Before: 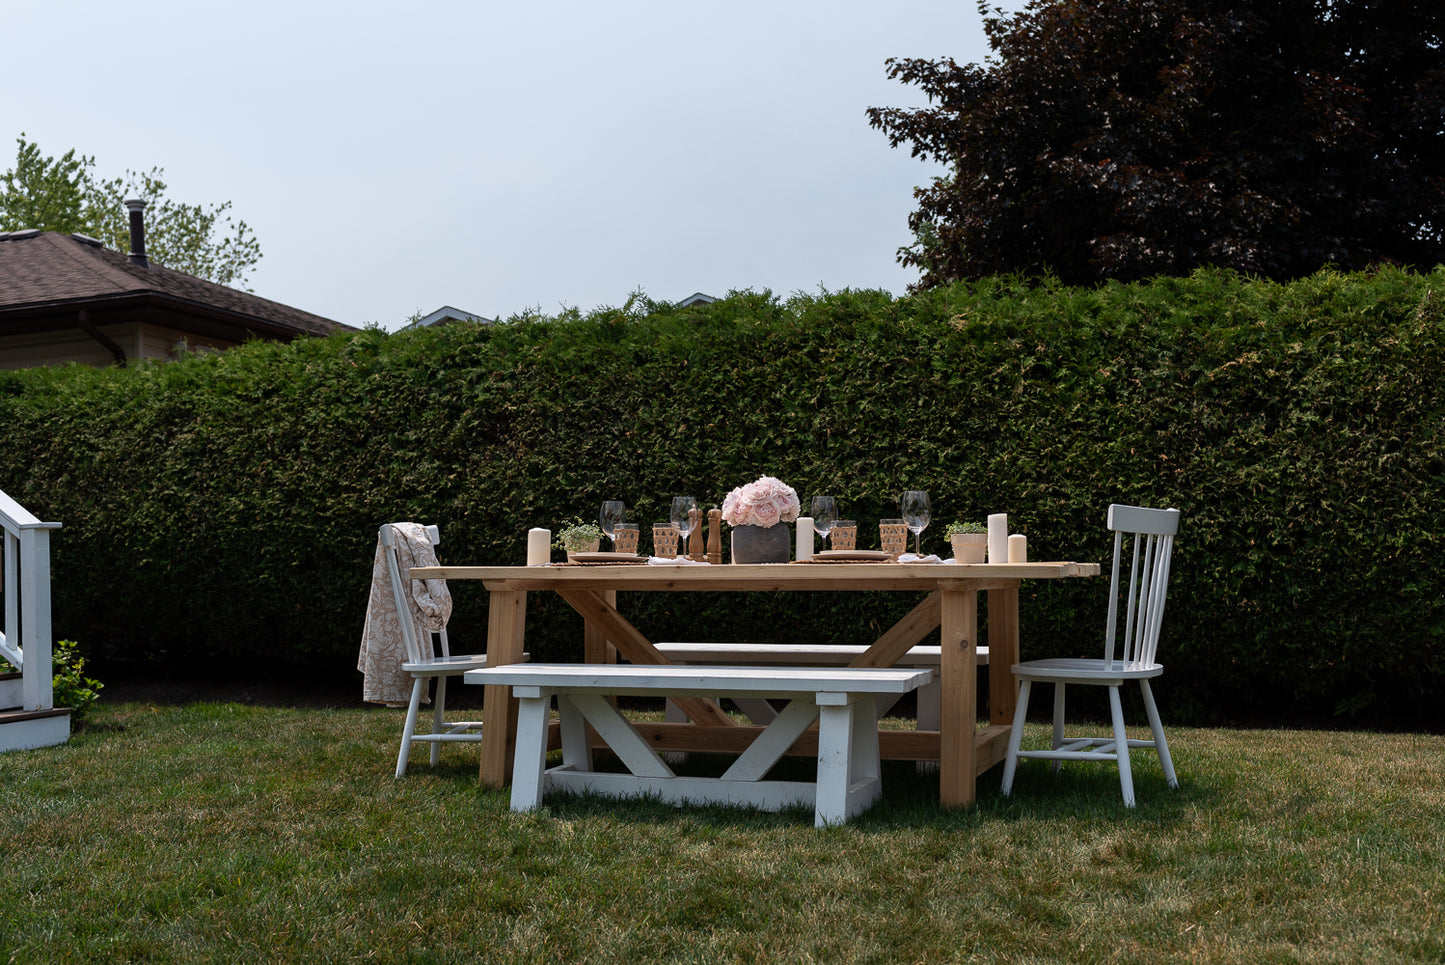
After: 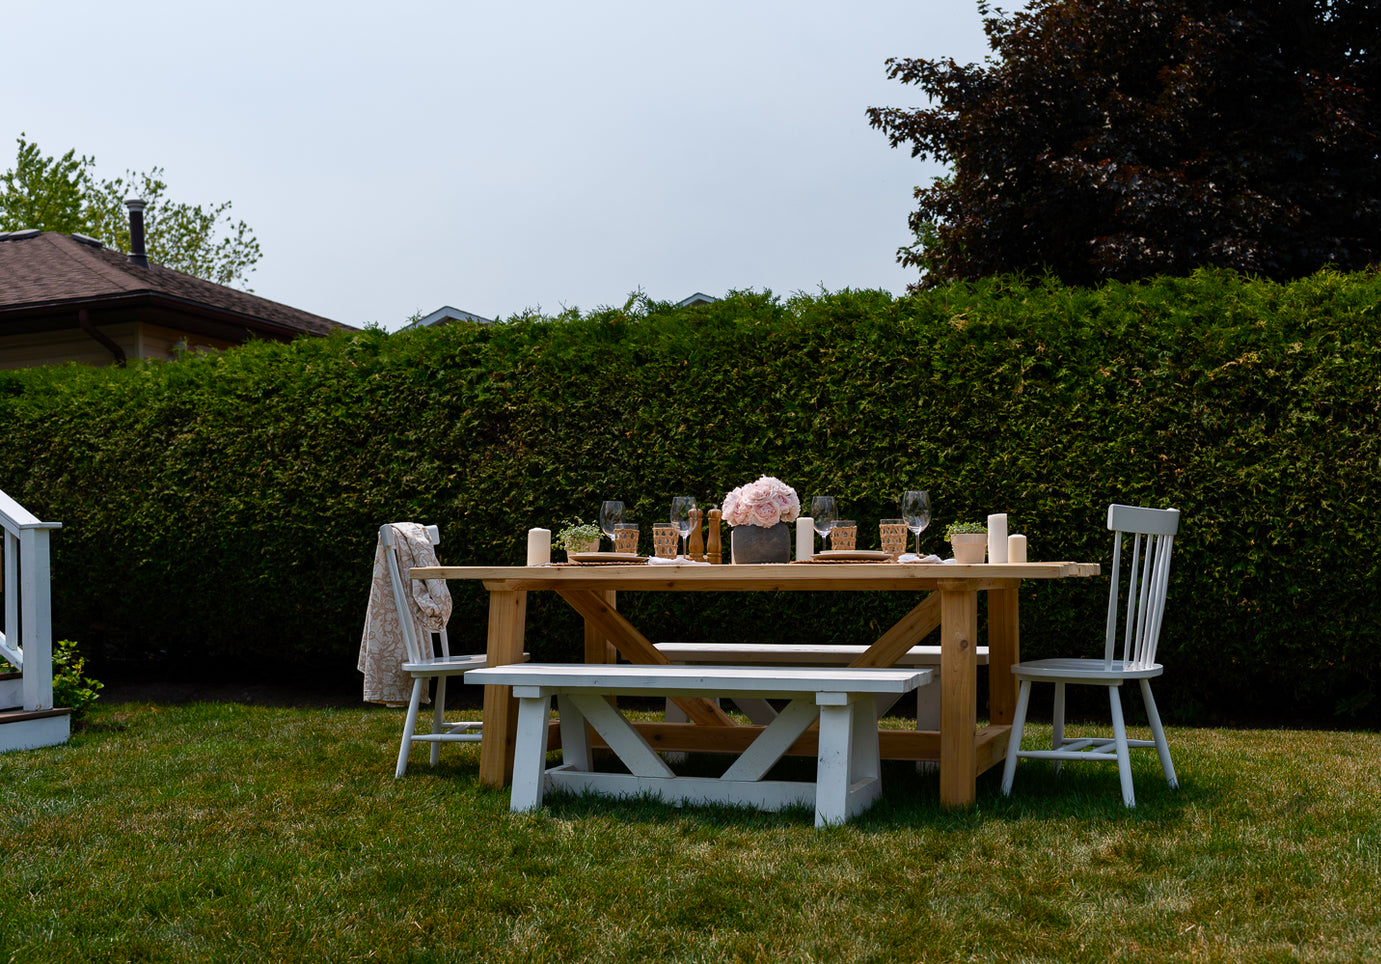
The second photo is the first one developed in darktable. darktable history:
crop: right 4.425%, bottom 0.028%
color balance rgb: shadows lift › luminance -10.022%, shadows lift › chroma 0.861%, shadows lift › hue 113.54°, perceptual saturation grading › global saturation 13.581%, perceptual saturation grading › highlights -30.483%, perceptual saturation grading › shadows 51.313%, global vibrance 20%
